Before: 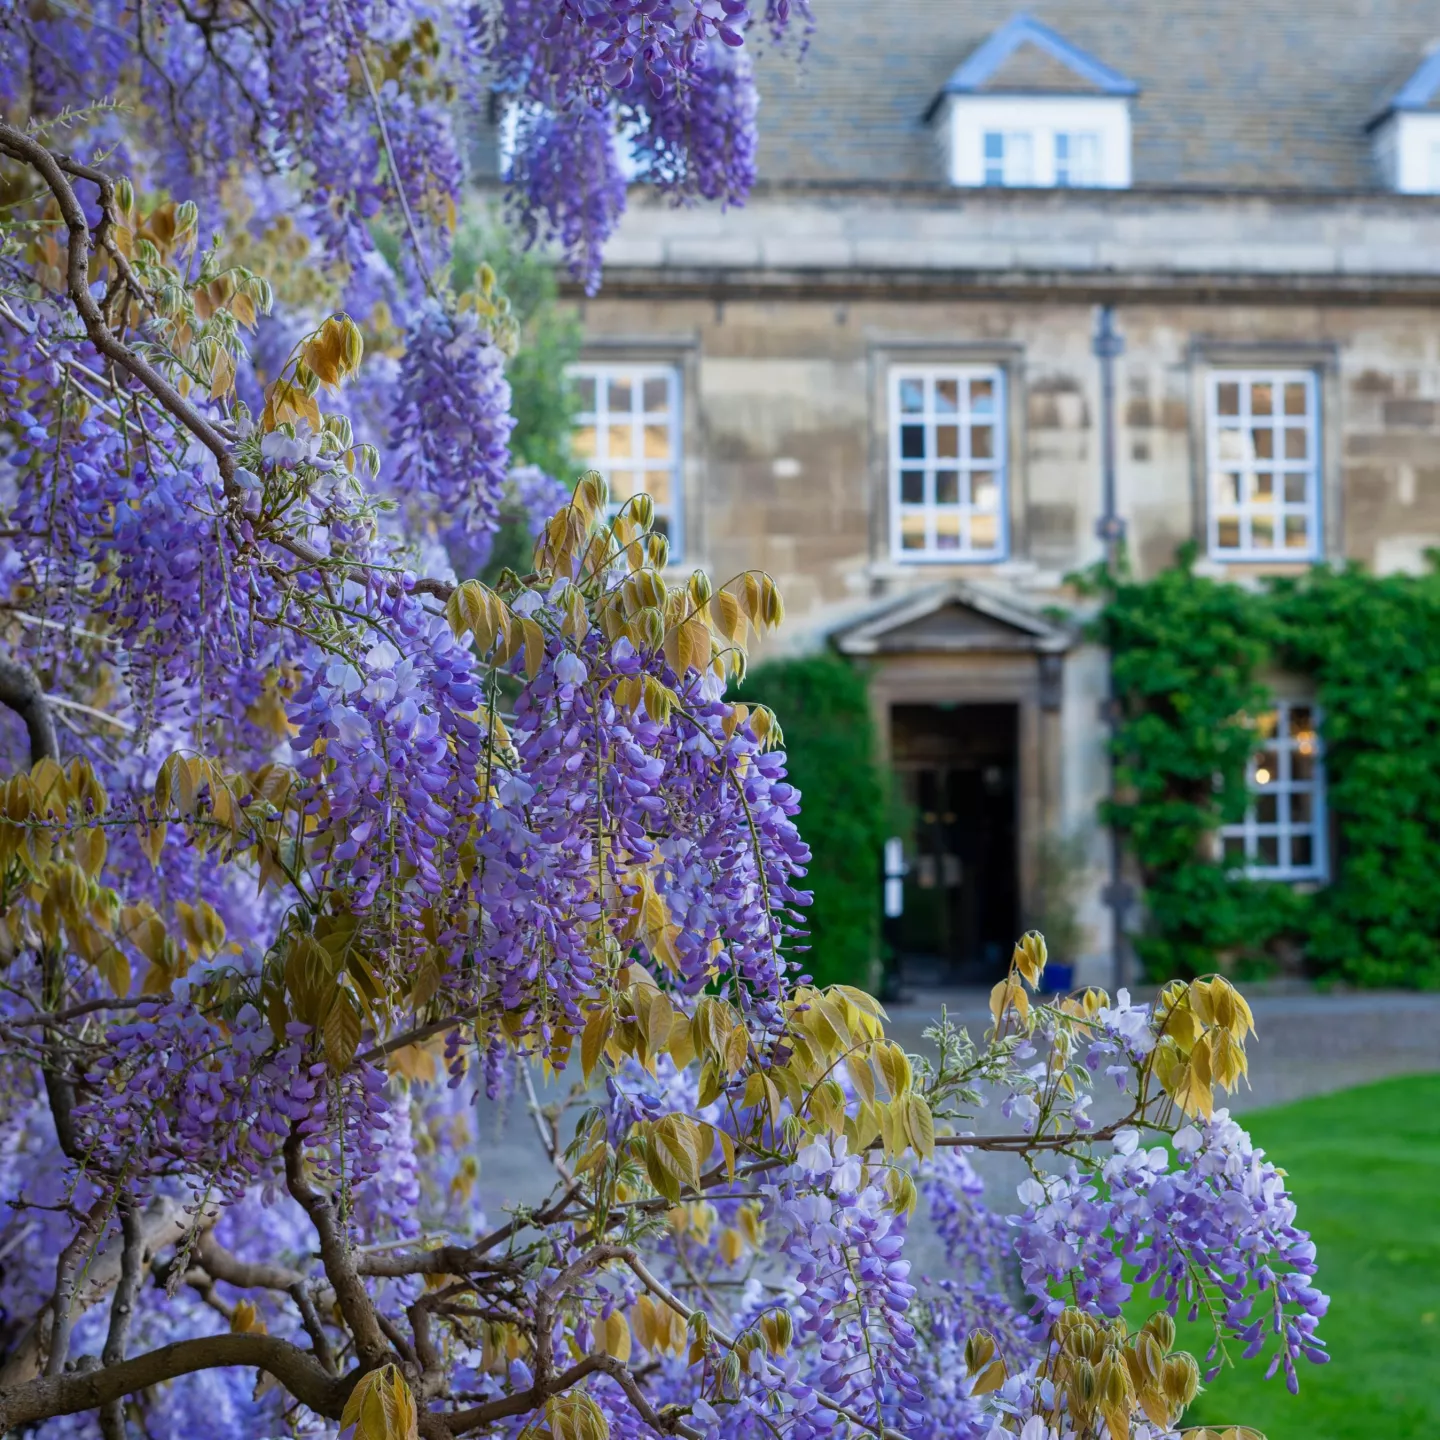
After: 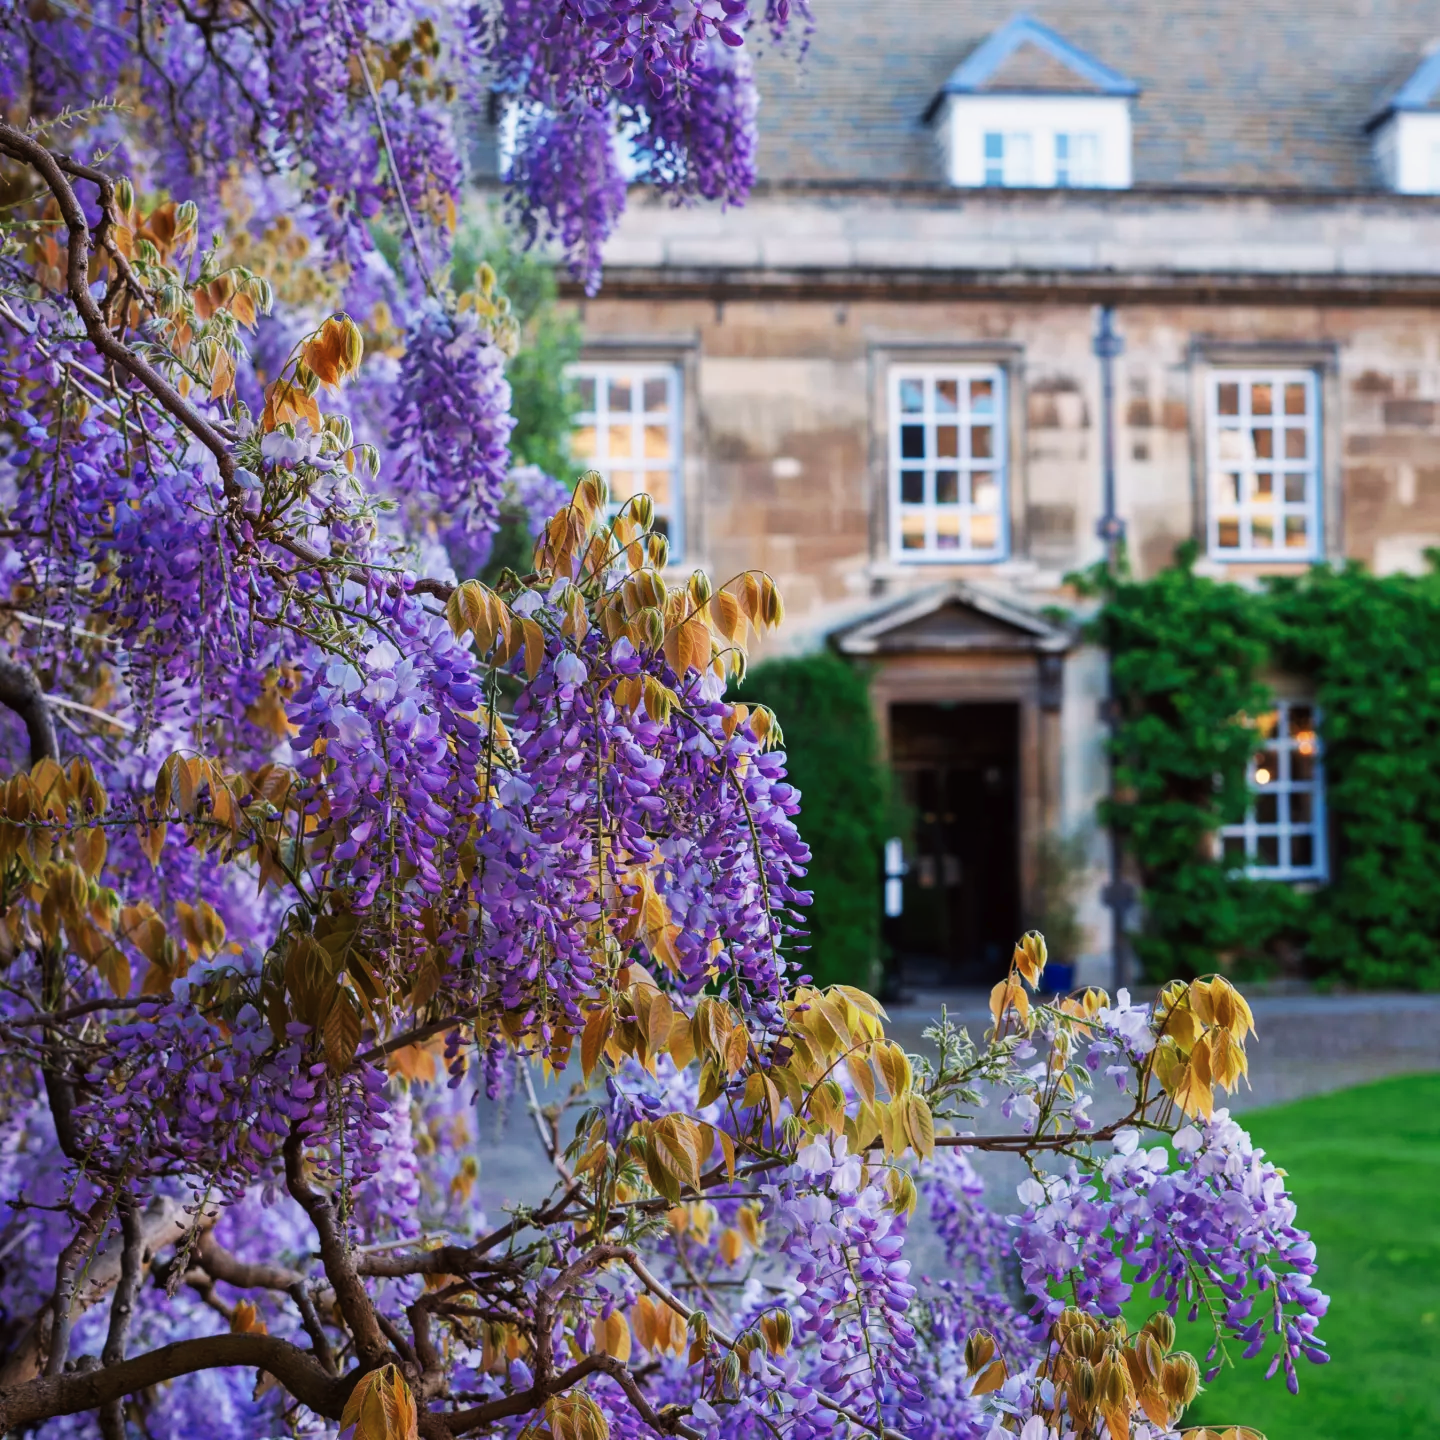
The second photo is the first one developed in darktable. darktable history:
tone curve: curves: ch0 [(0, 0) (0.003, 0.009) (0.011, 0.013) (0.025, 0.019) (0.044, 0.029) (0.069, 0.04) (0.1, 0.053) (0.136, 0.08) (0.177, 0.114) (0.224, 0.151) (0.277, 0.207) (0.335, 0.267) (0.399, 0.35) (0.468, 0.442) (0.543, 0.545) (0.623, 0.656) (0.709, 0.752) (0.801, 0.843) (0.898, 0.932) (1, 1)], preserve colors none
color look up table: target L [89.64, 91.02, 88.43, 88.61, 84.8, 73, 58.71, 57.59, 51.38, 40.83, 200.01, 83.45, 83.54, 74.97, 72.92, 66.51, 57, 59.99, 54.51, 45.47, 47.76, 31.35, 39.06, 28.32, 76.01, 78.85, 62.26, 63.58, 64.01, 55.85, 58.63, 55.44, 50.98, 43.61, 41.24, 48.9, 37.3, 42.44, 27.14, 15.29, 18.35, 12.68, 88.62, 79.67, 70.43, 60.03, 54.14, 47.1, 3.908], target a [-36.63, -10.16, -52.32, -20.43, -78.15, -60.63, -21.89, -37.51, -37.62, -12.46, 0, 8.085, 10.03, 29.54, 22.89, 18.06, 59.01, 16.51, 64.23, 43.59, 56.29, 11.67, 47.3, 38.92, 36.18, 19.18, 64.55, 8.226, 56.06, 68.2, 75.84, 55.97, 30.23, 4.32, 27.61, 59.51, 7.402, 53.88, 38.29, 11.87, 33.53, 22.15, -48.42, -41.95, -25.77, -11.55, -16.69, -22.75, -0.989], target b [57.33, 67.27, 23.45, 9.518, 68.28, 57.01, 41.73, 23.4, 36.58, 31.01, 0, 46.3, 12.29, 20.49, 59.79, 32.29, 26.1, 48.08, 54.88, 47.6, 51.07, 14.94, 32.62, 39.41, -10.65, -16.97, -26.5, -39.93, -24.72, -0.662, -40.3, 4.858, 4.922, -44.31, -73.35, -2.578, -16.97, -39.28, -49.54, -30.89, -12.08, 2.968, -9.265, -25.14, -38.69, -4.021, -22.21, -4.826, -1.148], num patches 49
